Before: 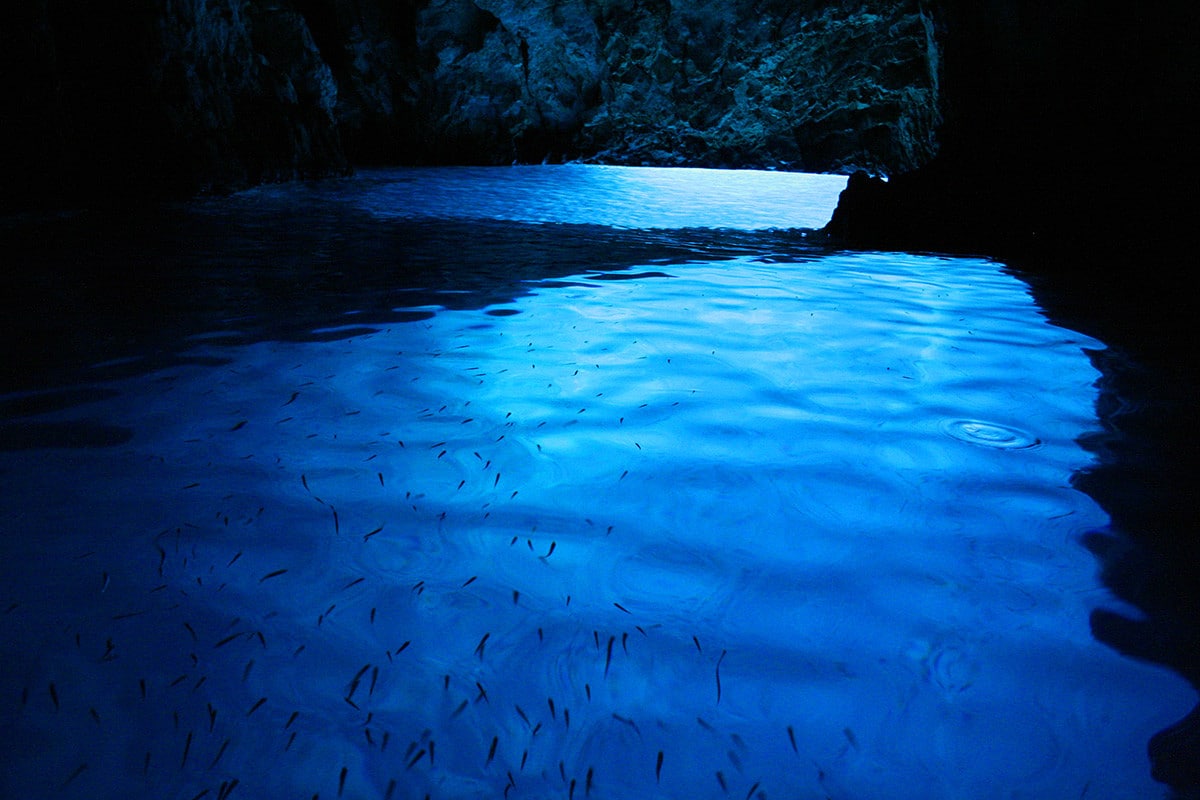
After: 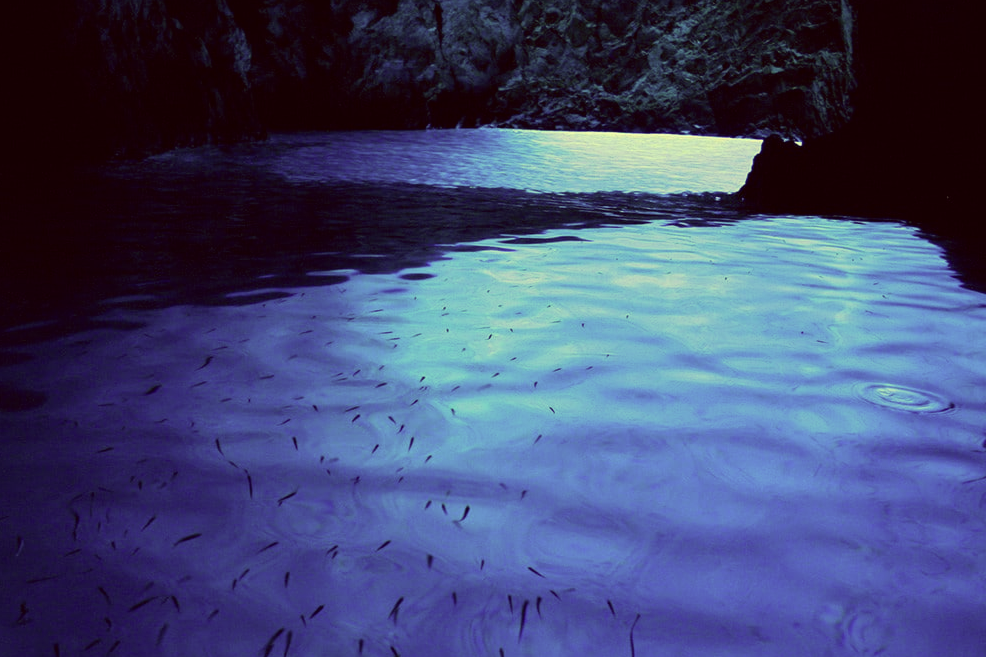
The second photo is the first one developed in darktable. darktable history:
crop and rotate: left 7.196%, top 4.574%, right 10.605%, bottom 13.178%
color correction: highlights a* -0.482, highlights b* 40, shadows a* 9.8, shadows b* -0.161
